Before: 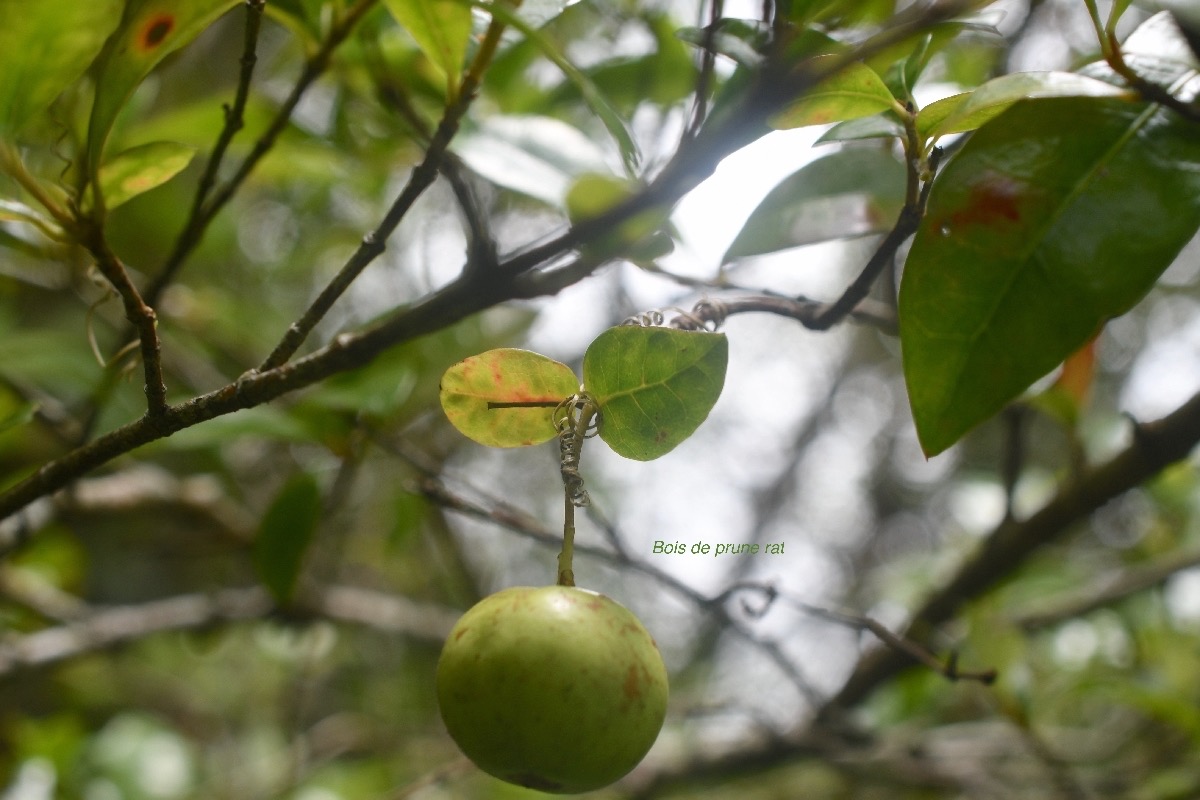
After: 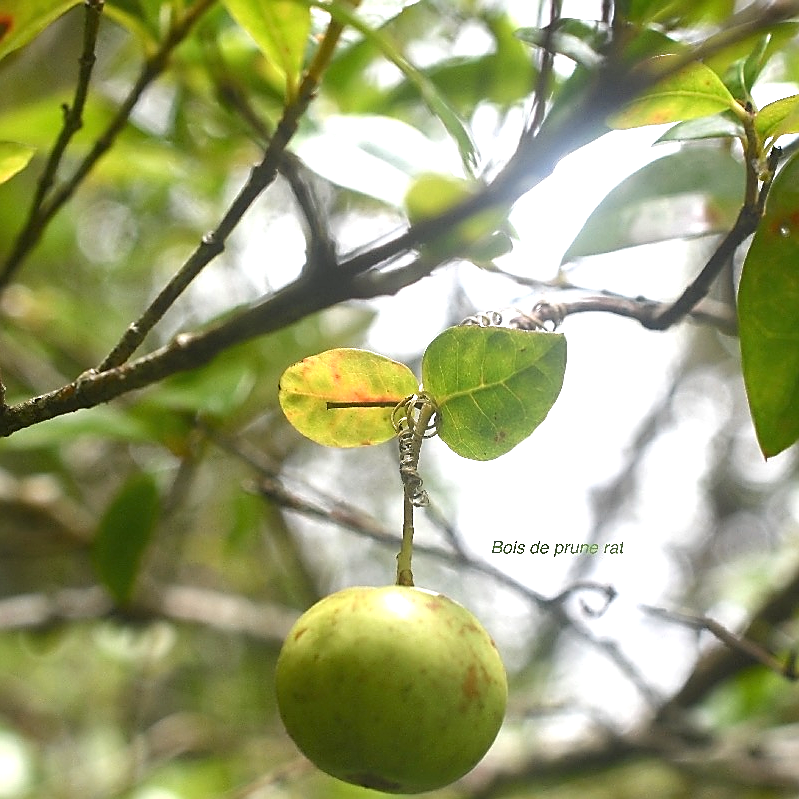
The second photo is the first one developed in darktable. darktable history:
sharpen: radius 1.373, amount 1.246, threshold 0.805
crop and rotate: left 13.417%, right 19.957%
exposure: black level correction 0, exposure 1 EV, compensate highlight preservation false
